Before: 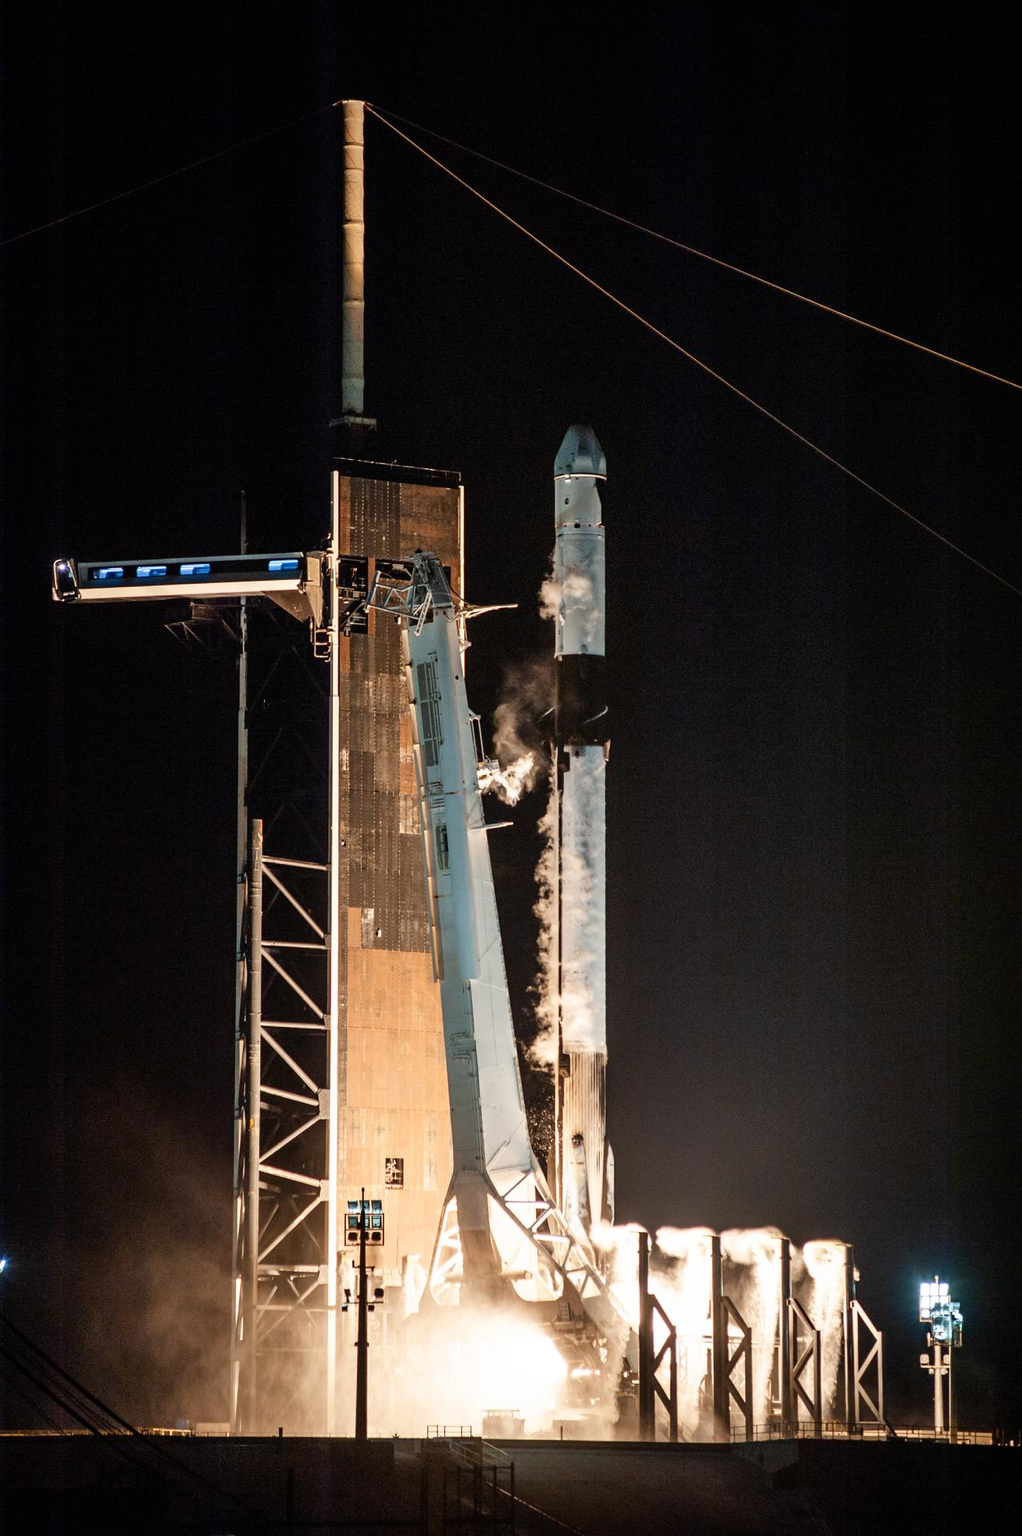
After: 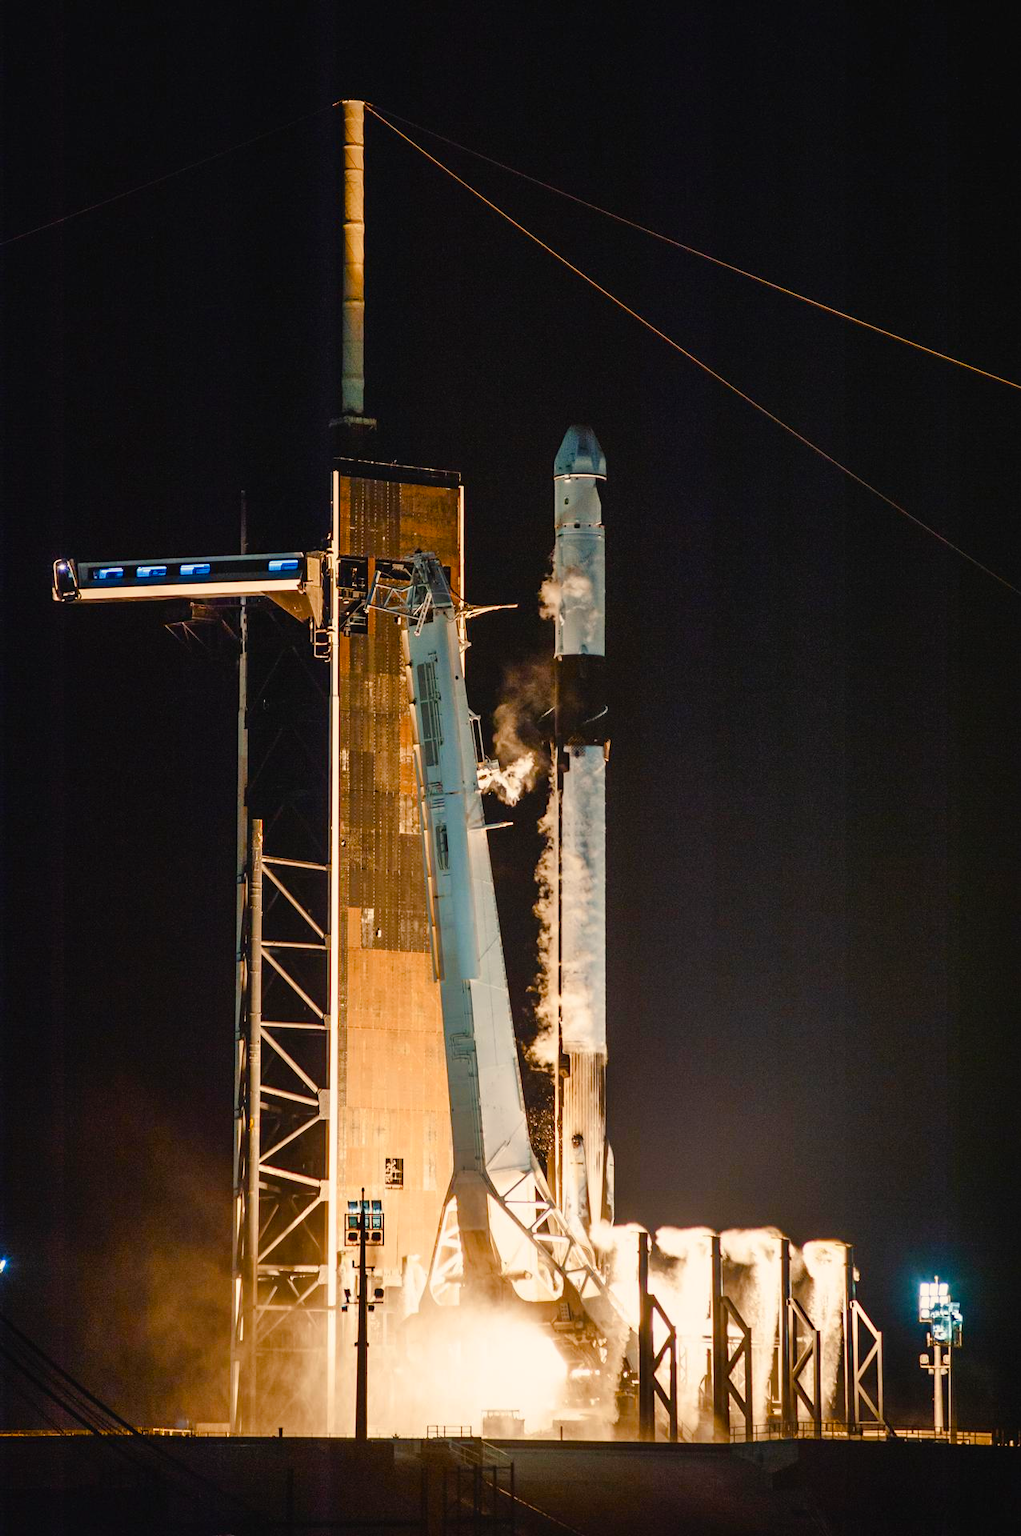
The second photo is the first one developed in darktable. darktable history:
color balance rgb: highlights gain › chroma 2.978%, highlights gain › hue 72.94°, global offset › luminance 0.283%, perceptual saturation grading › global saturation 55.817%, perceptual saturation grading › highlights -50.374%, perceptual saturation grading › mid-tones 39.839%, perceptual saturation grading › shadows 30.783%, perceptual brilliance grading › global brilliance 1.659%, perceptual brilliance grading › highlights -3.814%
